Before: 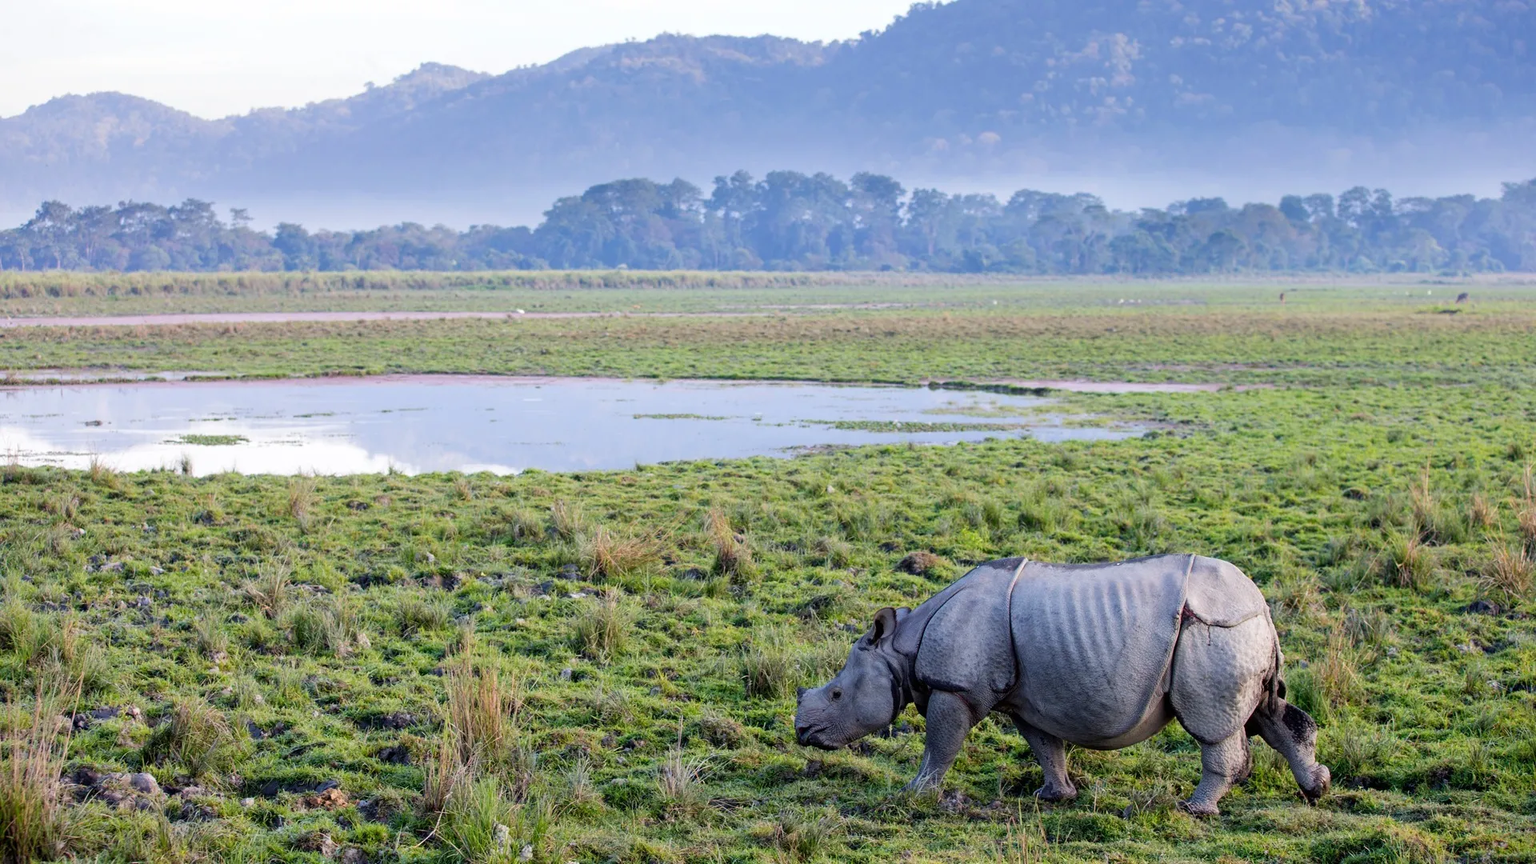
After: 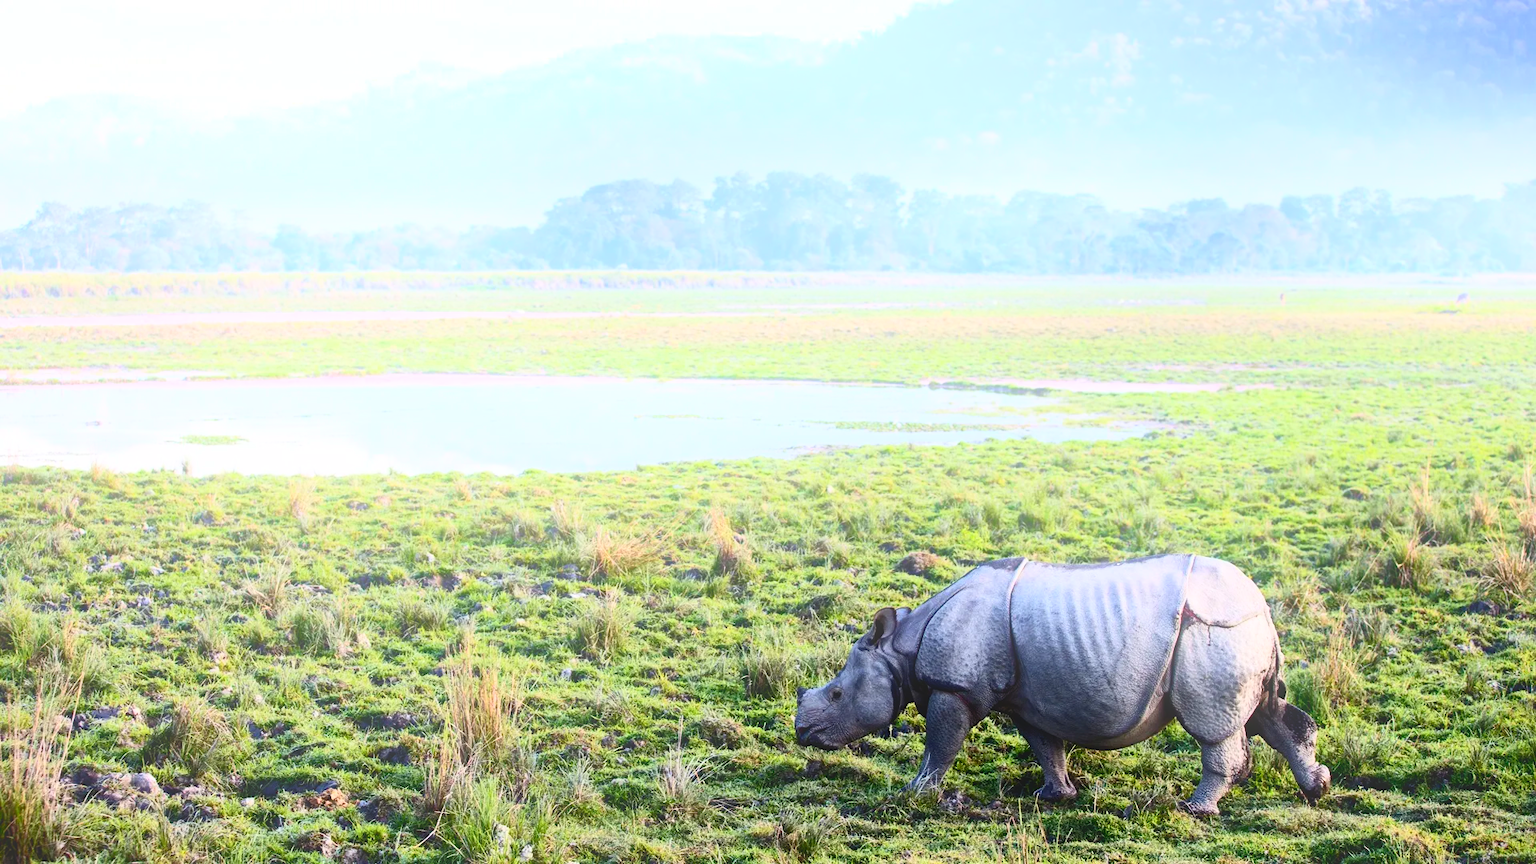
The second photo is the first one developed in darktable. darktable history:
contrast brightness saturation: contrast 0.4, brightness 0.1, saturation 0.21
bloom: threshold 82.5%, strength 16.25%
